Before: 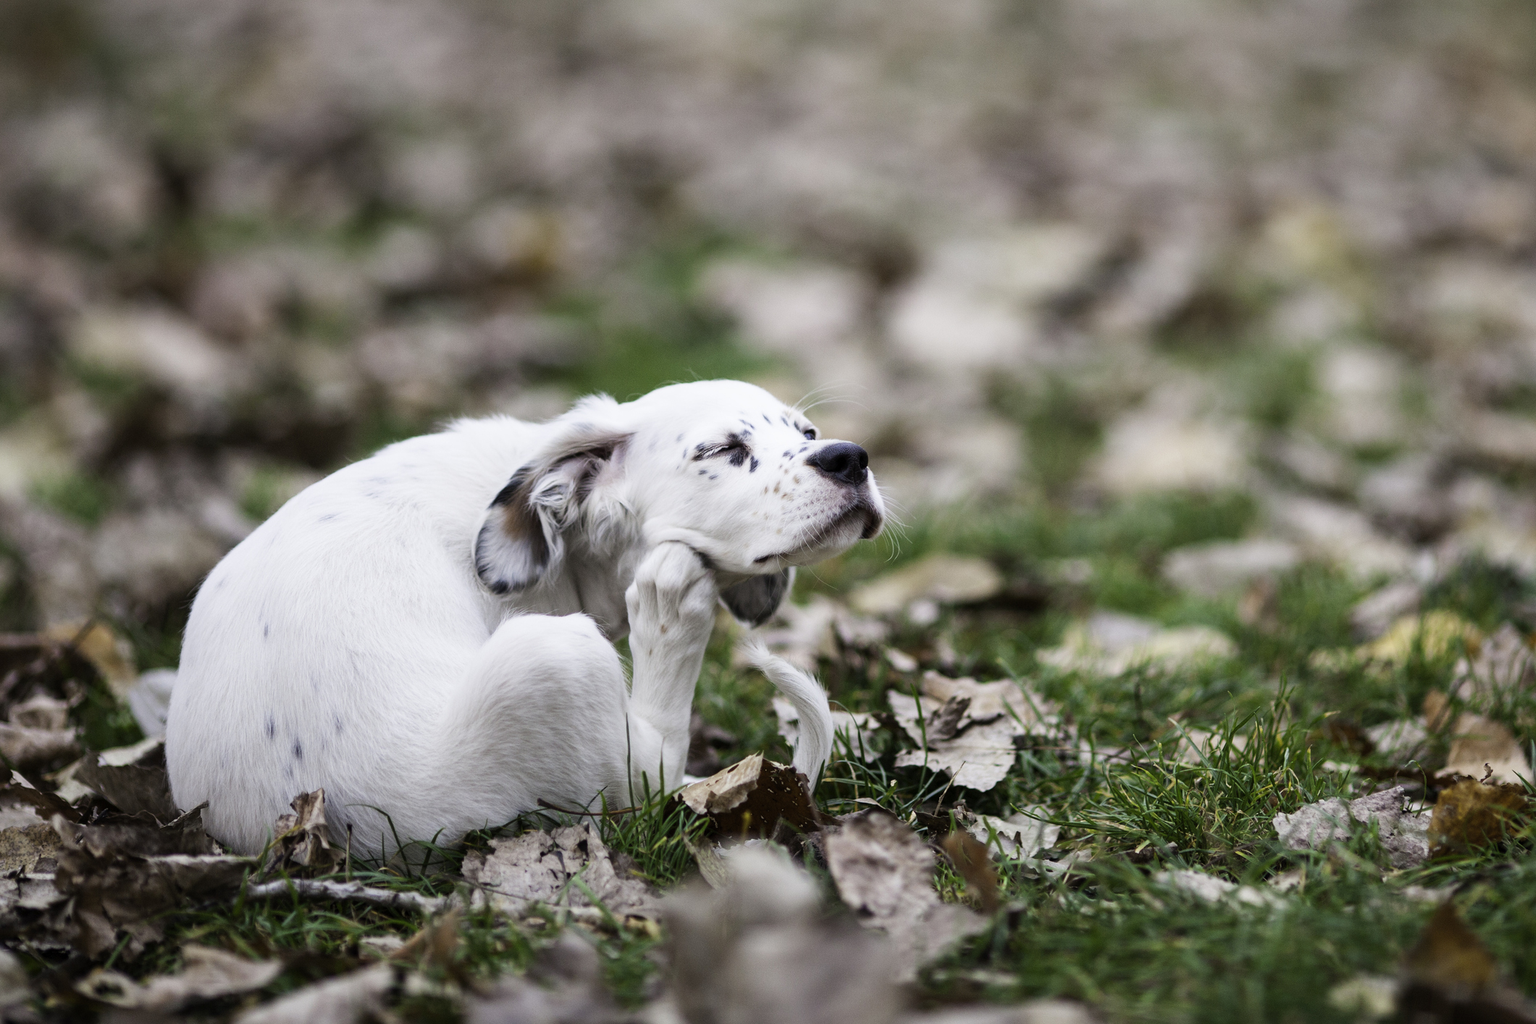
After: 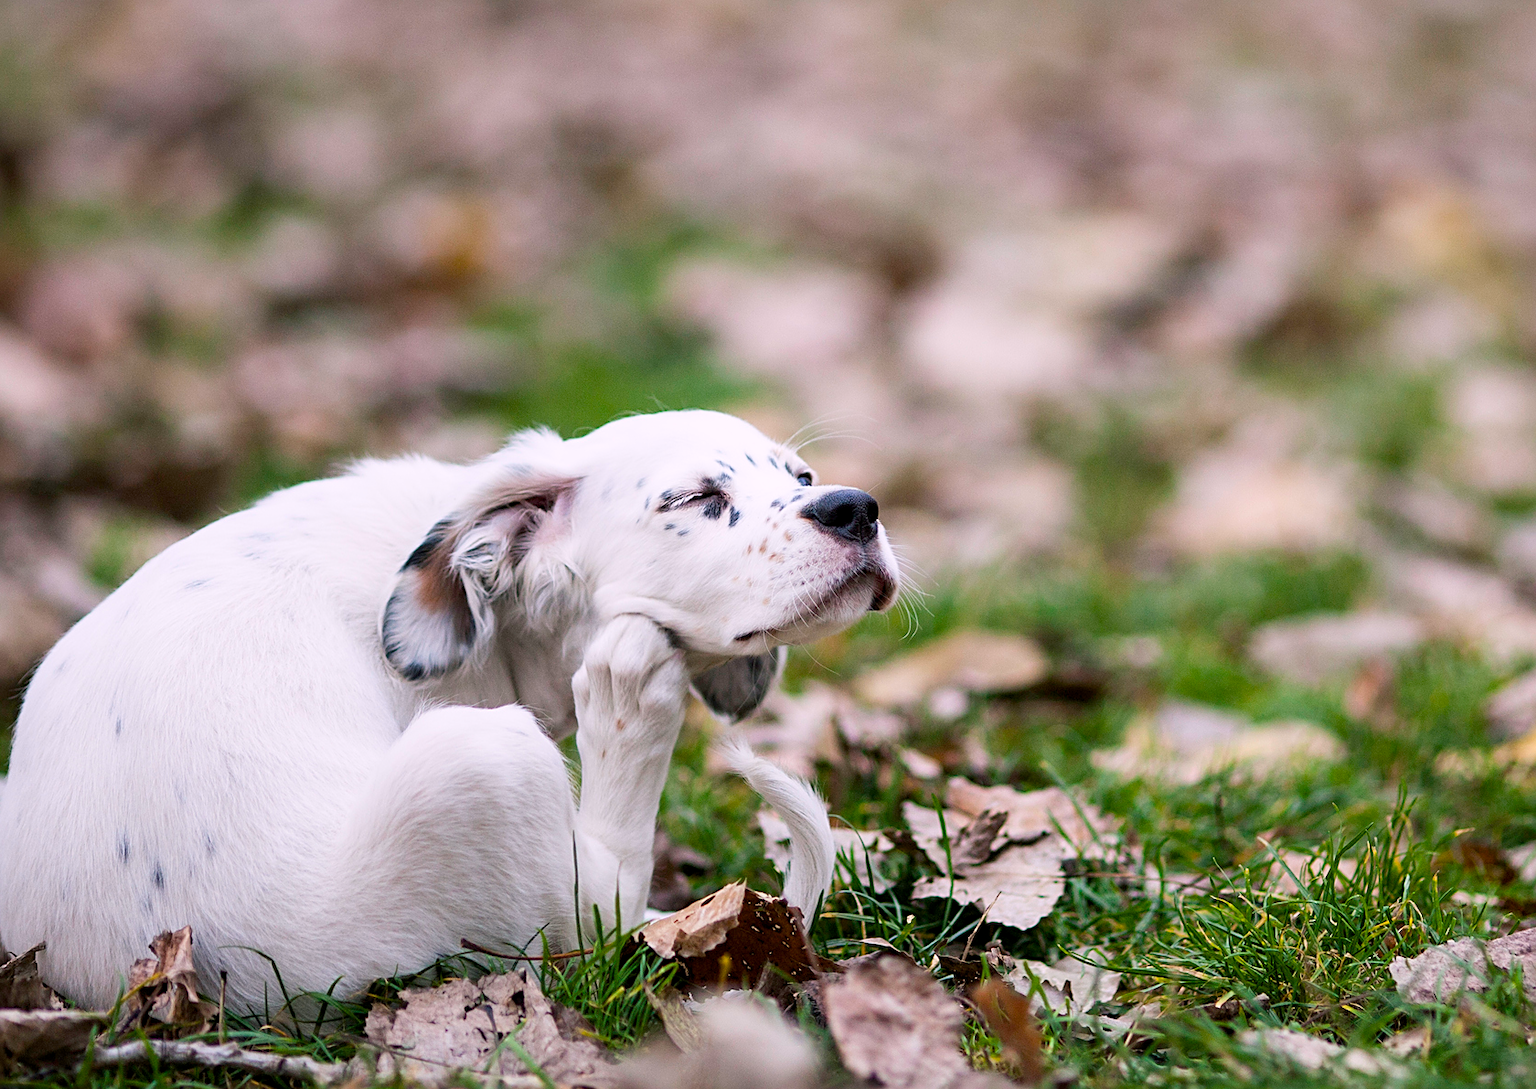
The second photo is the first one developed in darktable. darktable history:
sharpen: on, module defaults
color balance rgb: shadows lift › chroma 2%, shadows lift › hue 217.2°, power › chroma 0.25%, power › hue 60°, highlights gain › chroma 1.5%, highlights gain › hue 309.6°, global offset › luminance -0.25%, perceptual saturation grading › global saturation 15%, global vibrance 15%
crop: left 11.225%, top 5.381%, right 9.565%, bottom 10.314%
